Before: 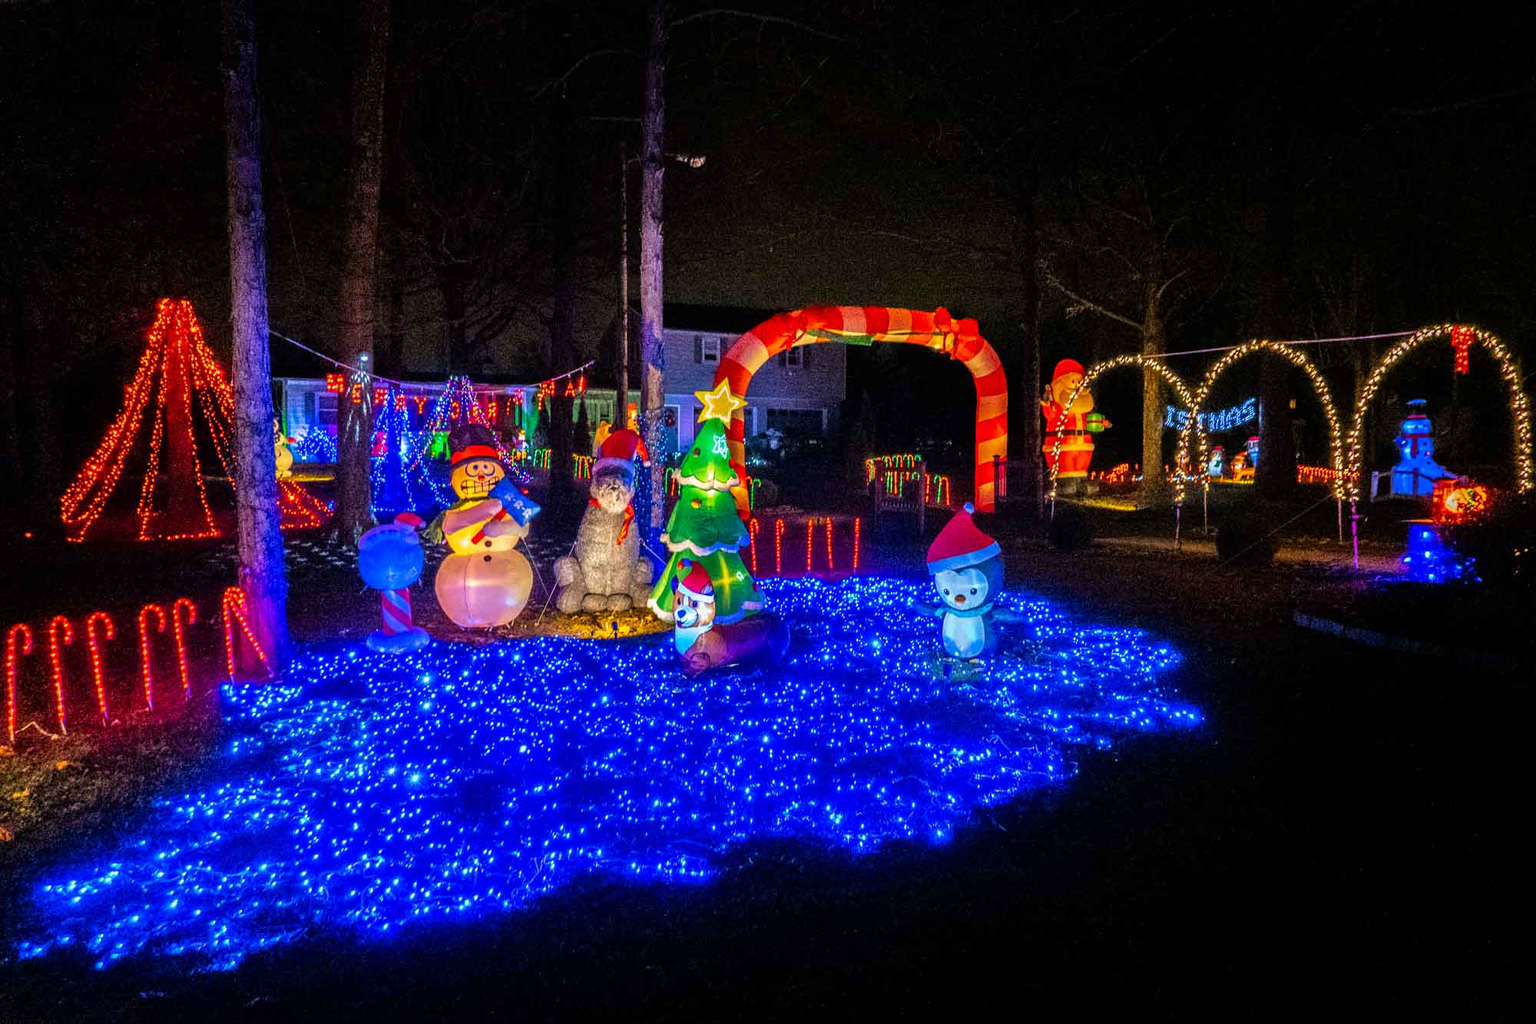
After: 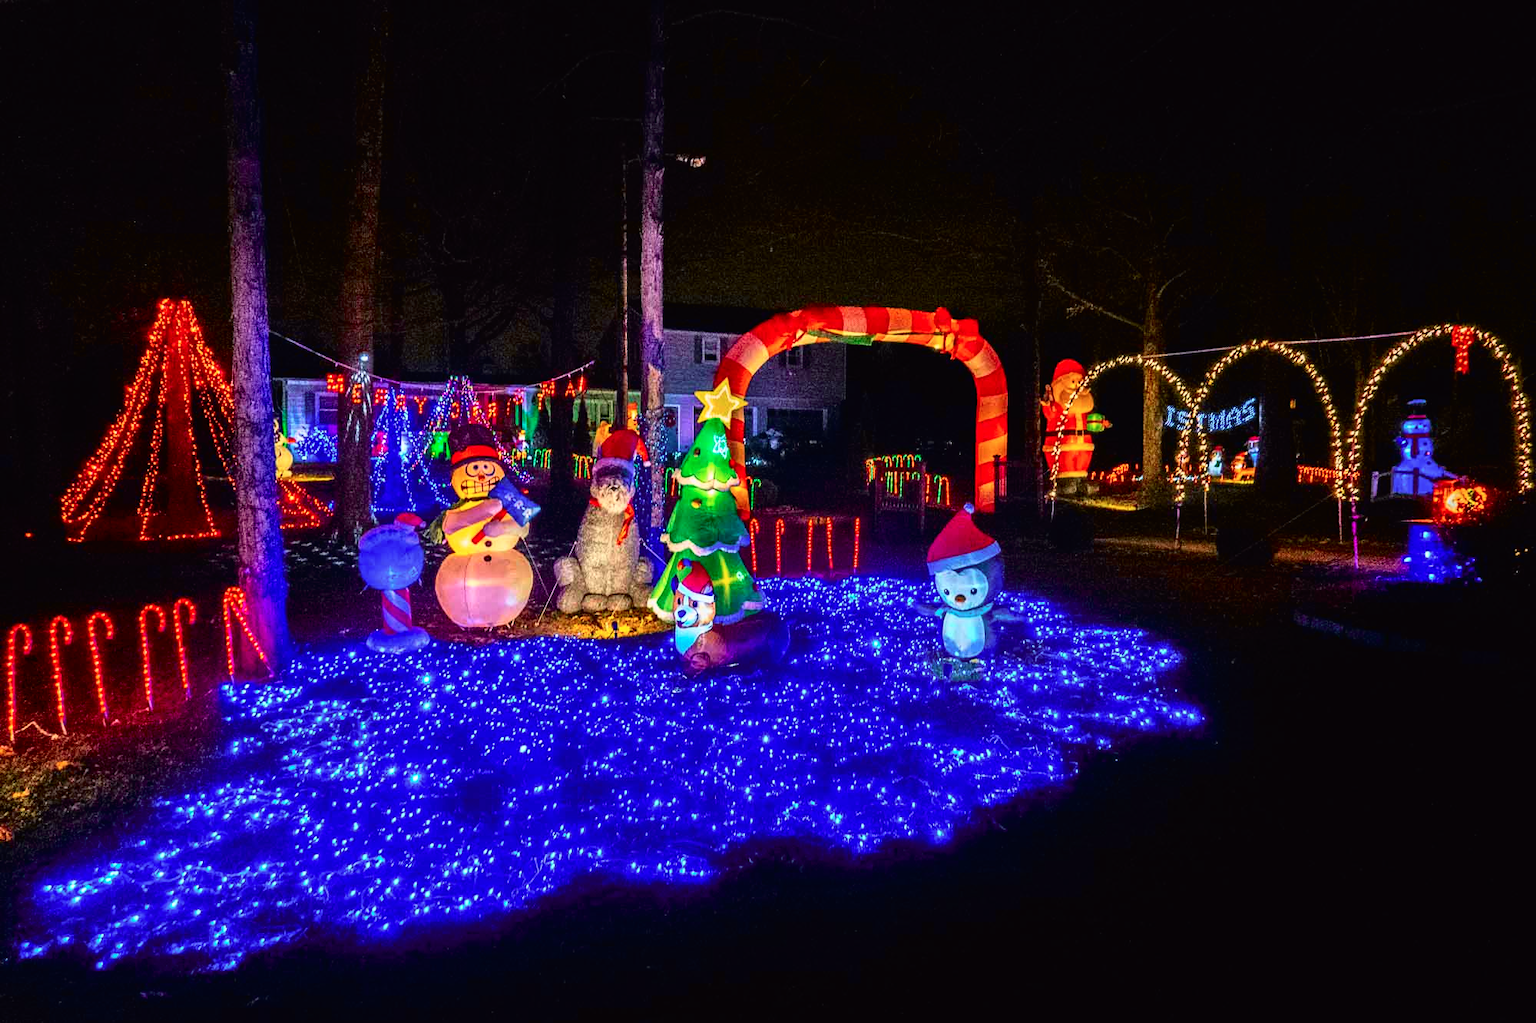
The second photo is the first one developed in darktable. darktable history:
tone curve: curves: ch0 [(0, 0.011) (0.053, 0.026) (0.174, 0.115) (0.416, 0.417) (0.697, 0.758) (0.852, 0.902) (0.991, 0.981)]; ch1 [(0, 0) (0.264, 0.22) (0.407, 0.373) (0.463, 0.457) (0.492, 0.5) (0.512, 0.511) (0.54, 0.543) (0.585, 0.617) (0.659, 0.686) (0.78, 0.8) (1, 1)]; ch2 [(0, 0) (0.438, 0.449) (0.473, 0.469) (0.503, 0.5) (0.523, 0.534) (0.562, 0.591) (0.612, 0.627) (0.701, 0.707) (1, 1)], color space Lab, independent channels, preserve colors none
